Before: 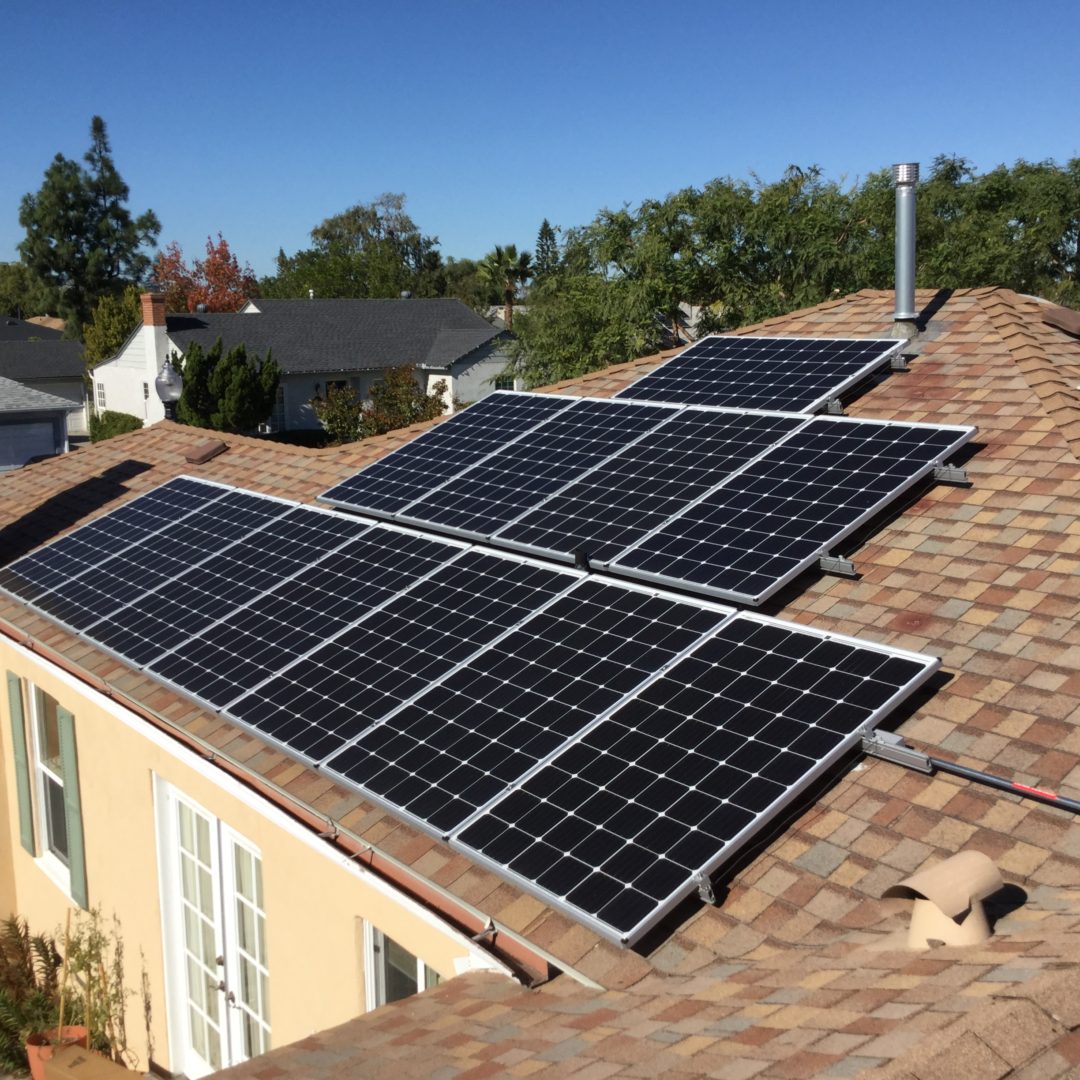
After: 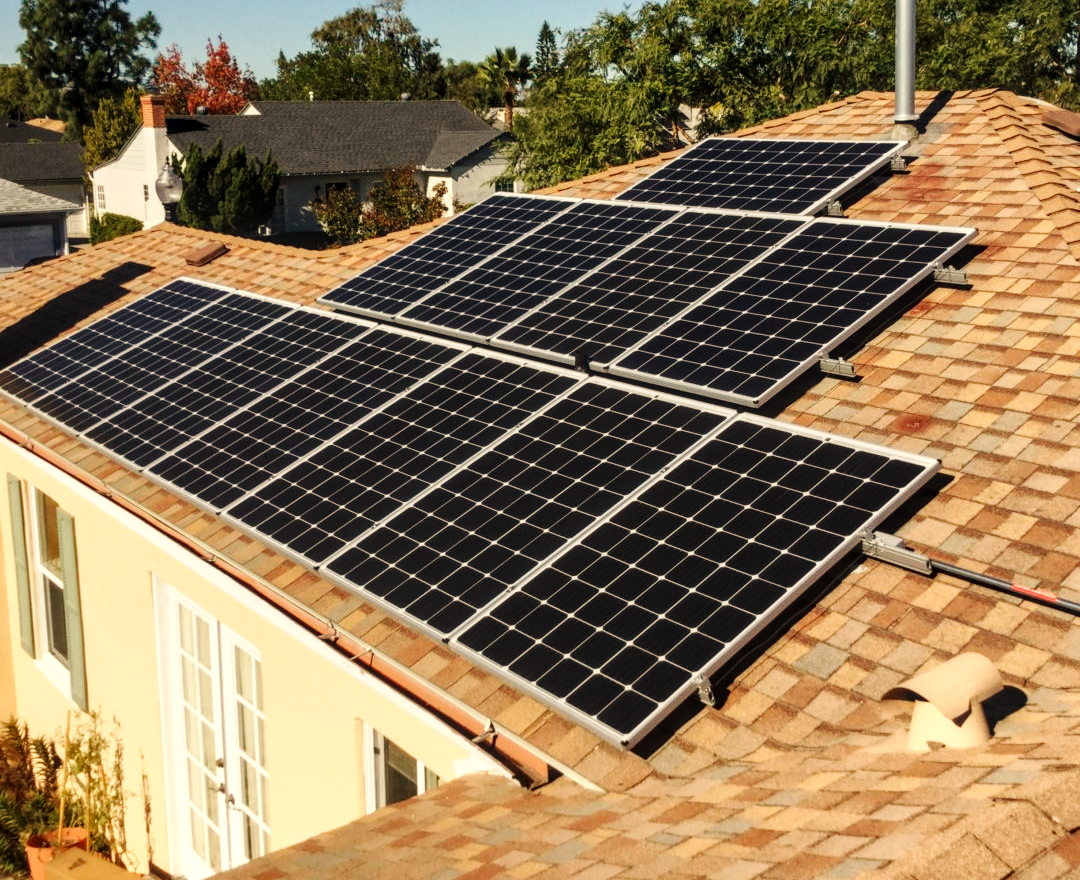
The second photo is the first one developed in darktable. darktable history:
crop and rotate: top 18.507%
local contrast: detail 130%
white balance: red 1.123, blue 0.83
base curve: curves: ch0 [(0, 0) (0.032, 0.025) (0.121, 0.166) (0.206, 0.329) (0.605, 0.79) (1, 1)], preserve colors none
